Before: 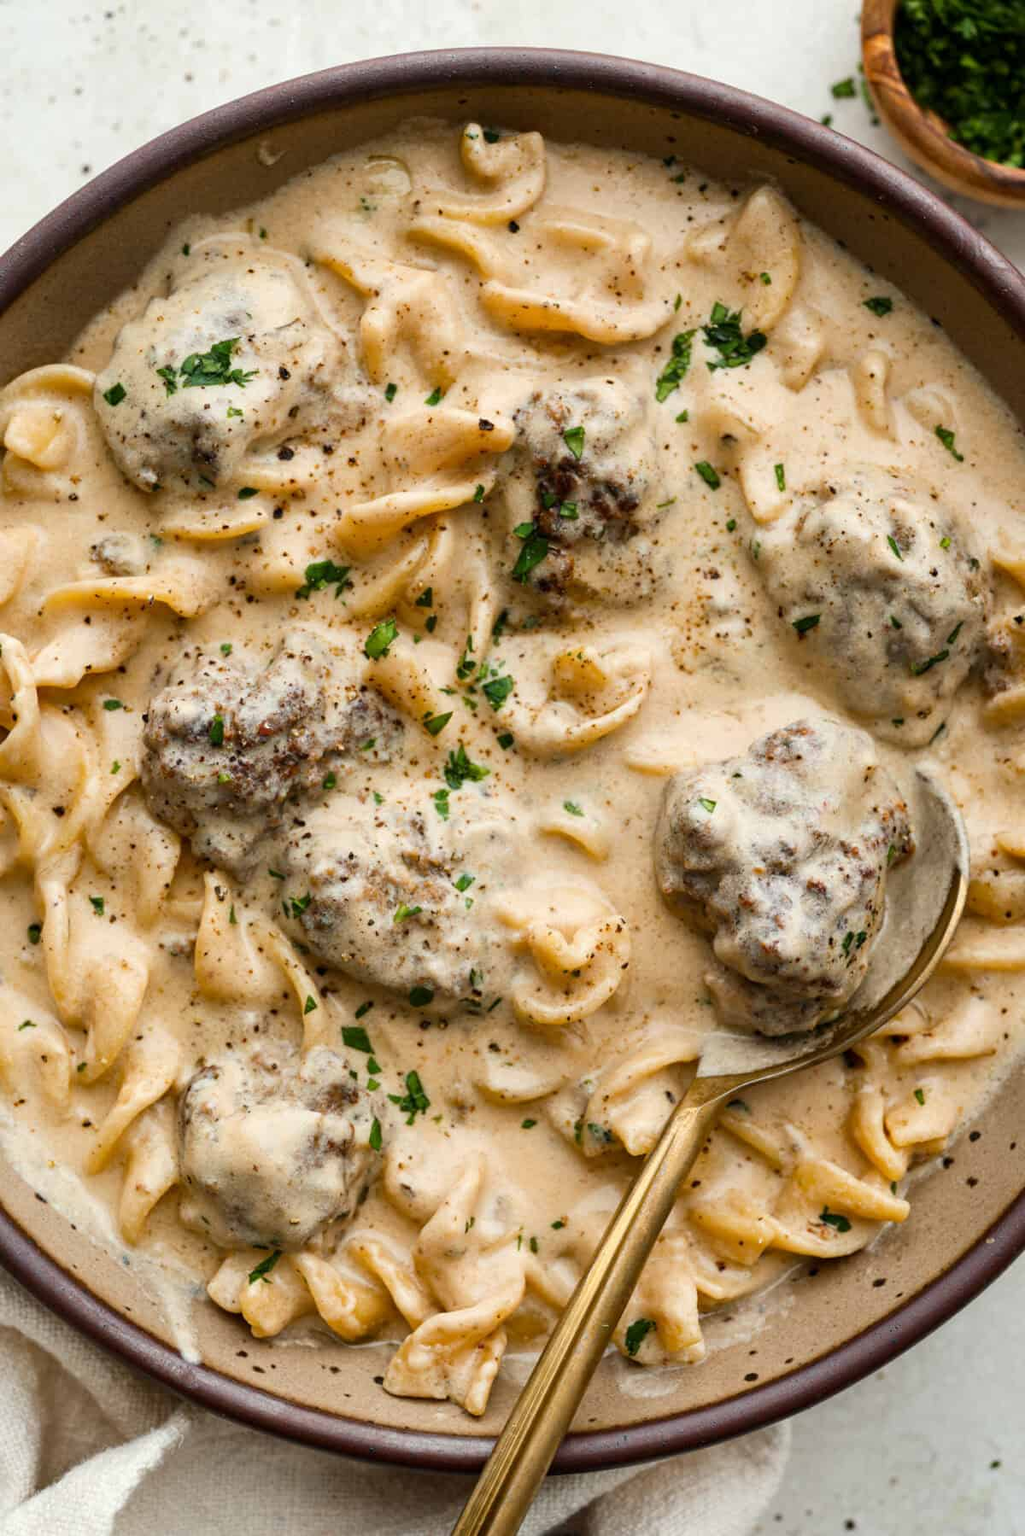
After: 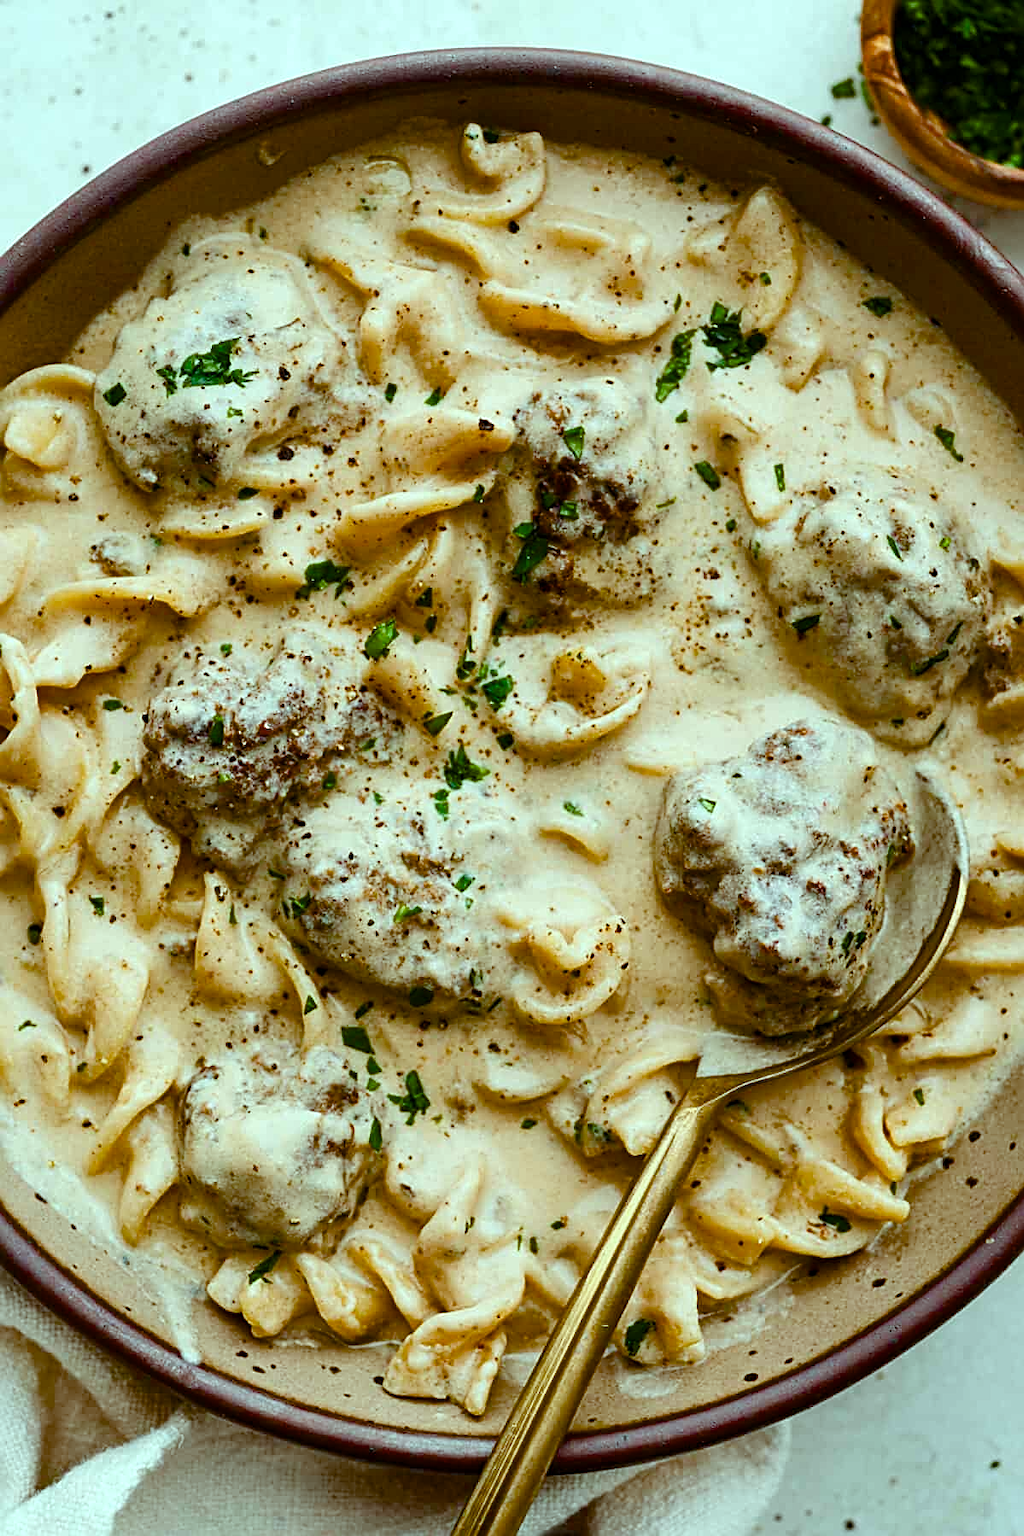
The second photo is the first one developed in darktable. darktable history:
color balance rgb: shadows lift › chroma 0.864%, shadows lift › hue 112.34°, highlights gain › chroma 4.092%, highlights gain › hue 200.65°, perceptual saturation grading › global saturation 39.071%, perceptual saturation grading › highlights -50.569%, perceptual saturation grading › shadows 30.461%, saturation formula JzAzBz (2021)
sharpen: radius 2.554, amount 0.637
